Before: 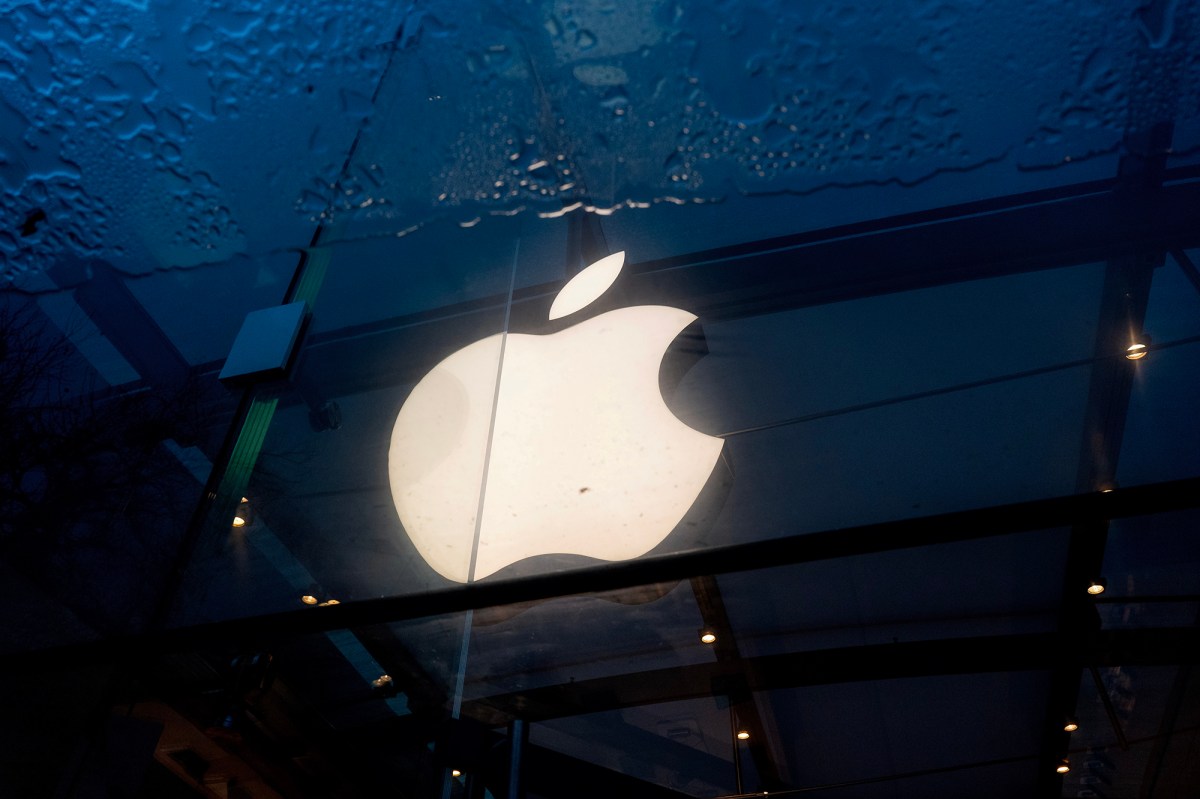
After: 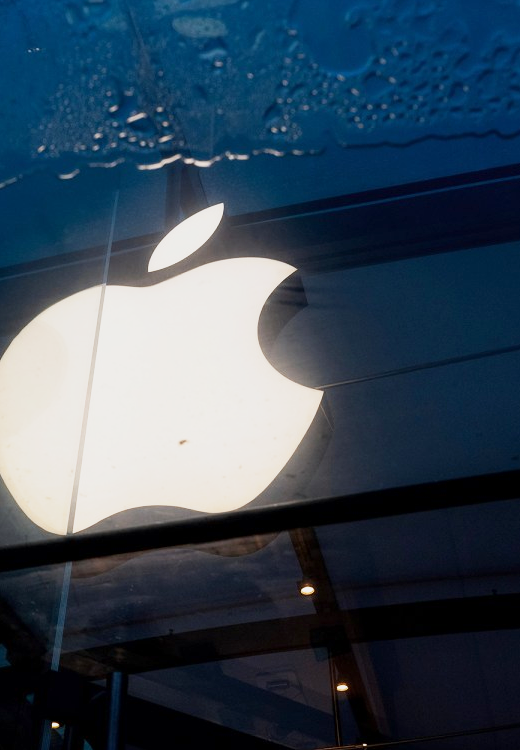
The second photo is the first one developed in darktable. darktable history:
base curve: curves: ch0 [(0, 0) (0.088, 0.125) (0.176, 0.251) (0.354, 0.501) (0.613, 0.749) (1, 0.877)], preserve colors none
crop: left 33.452%, top 6.025%, right 23.155%
